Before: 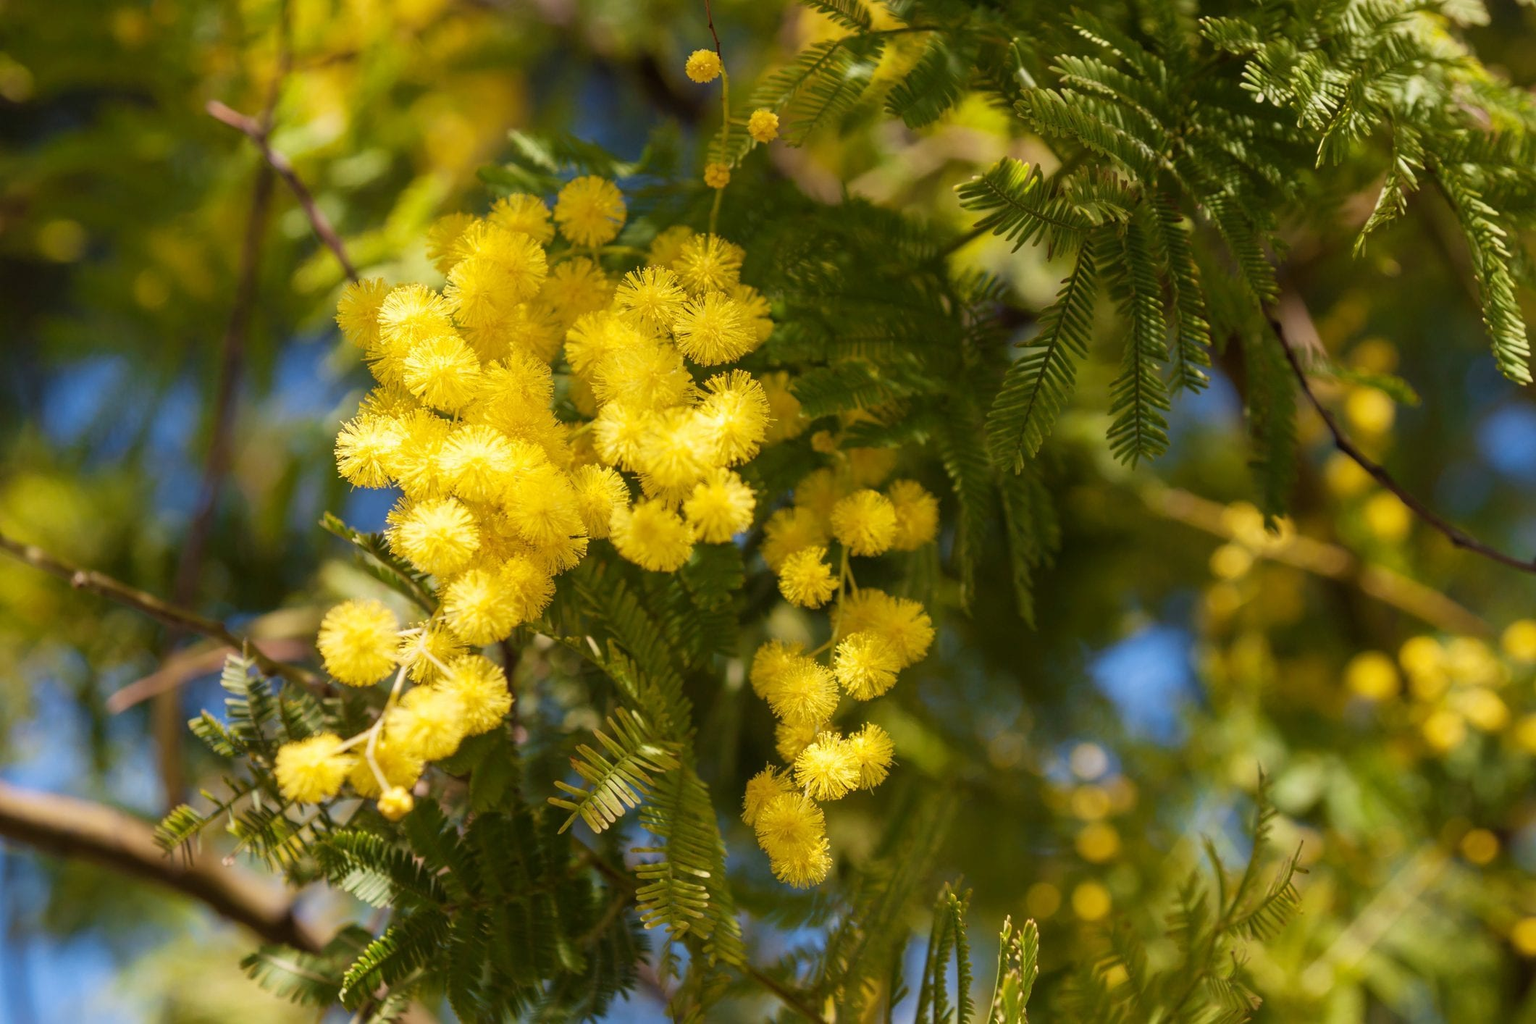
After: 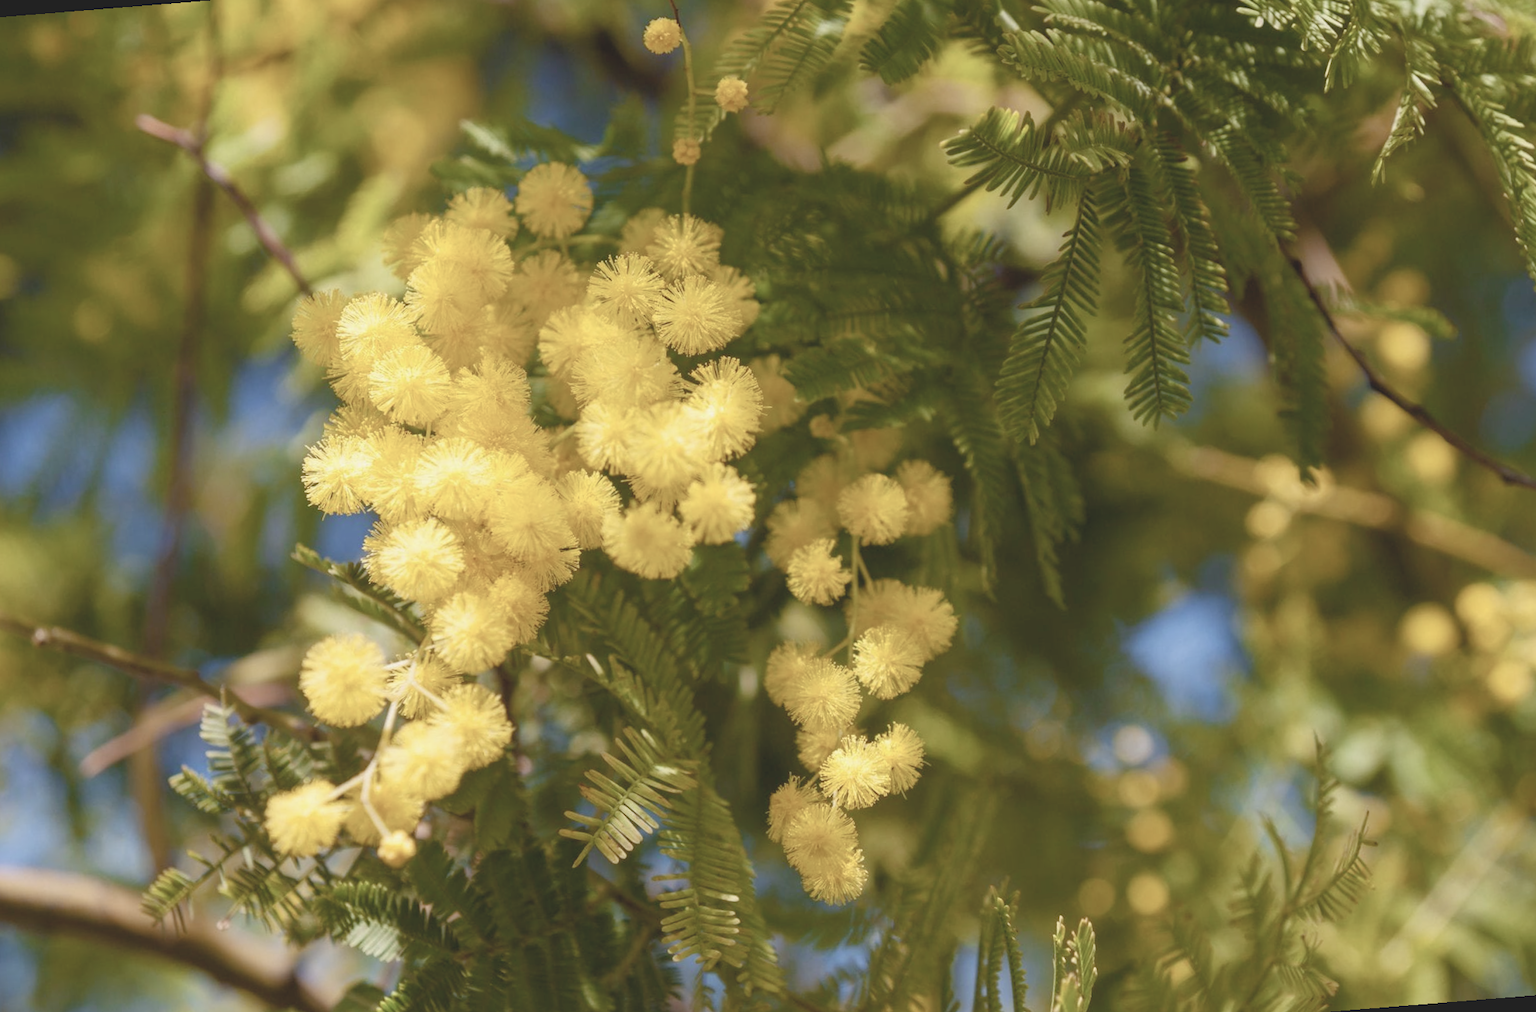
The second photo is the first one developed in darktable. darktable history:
rotate and perspective: rotation -4.57°, crop left 0.054, crop right 0.944, crop top 0.087, crop bottom 0.914
contrast brightness saturation: contrast -0.26, saturation -0.43
color balance rgb: perceptual saturation grading › global saturation 20%, perceptual saturation grading › highlights -25%, perceptual saturation grading › shadows 25%
exposure: black level correction 0.001, exposure 0.5 EV, compensate exposure bias true, compensate highlight preservation false
